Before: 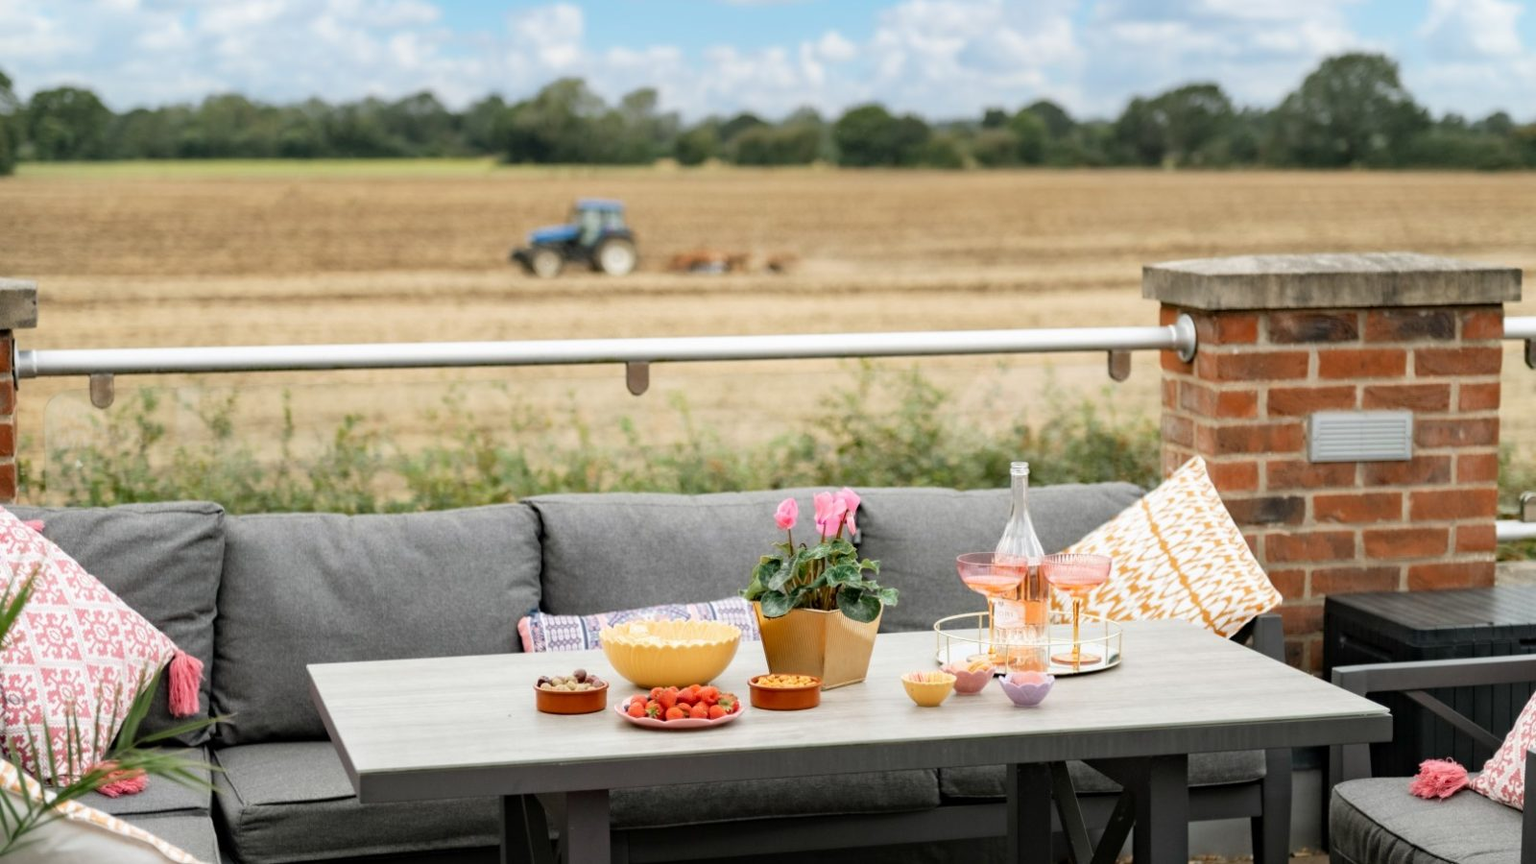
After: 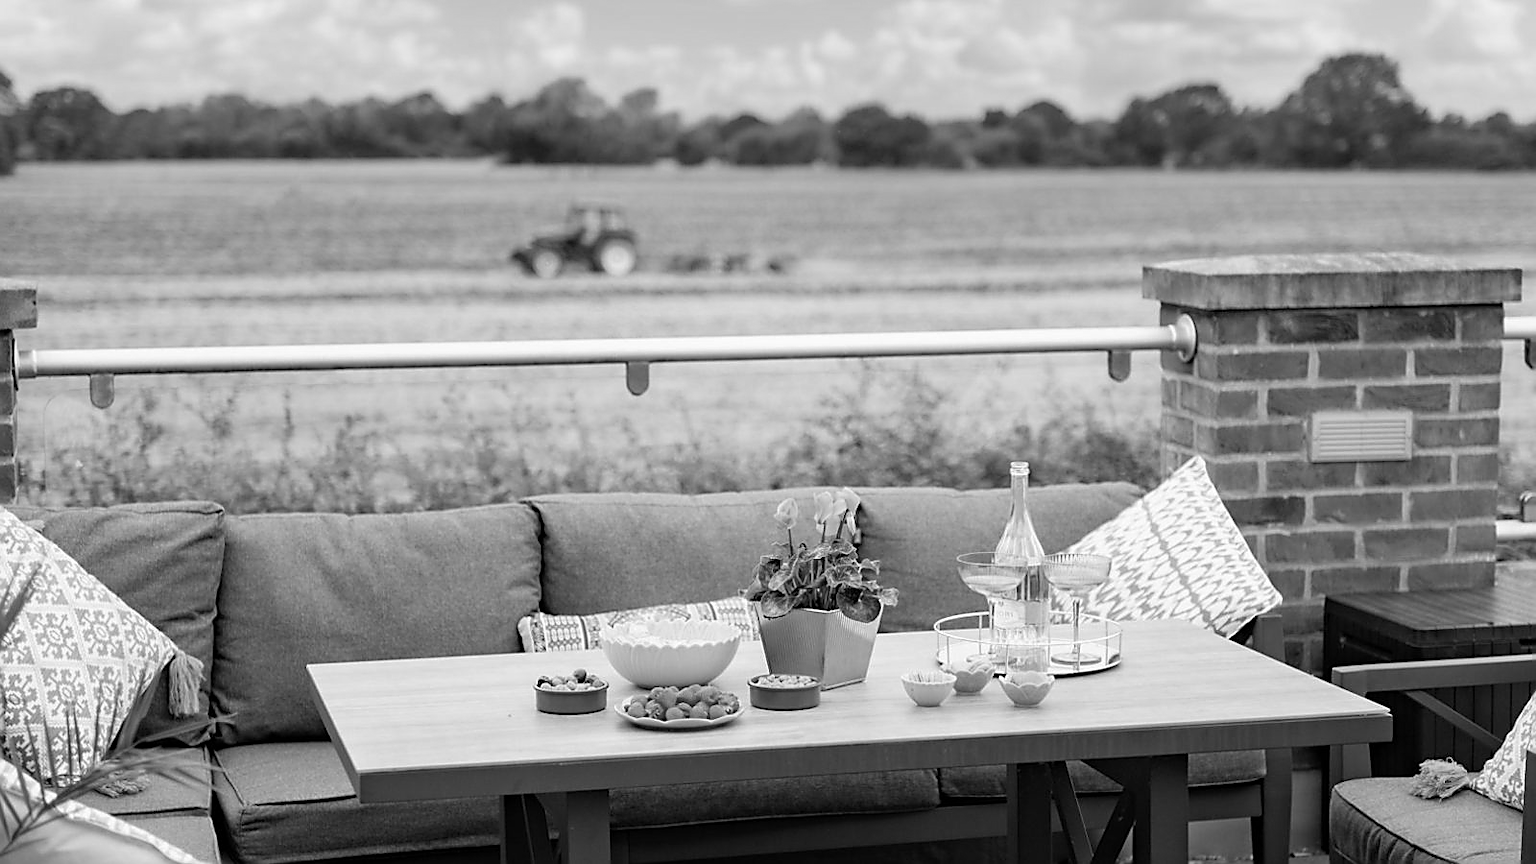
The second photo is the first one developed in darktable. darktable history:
sharpen: radius 1.4, amount 1.25, threshold 0.7
monochrome: a -6.99, b 35.61, size 1.4
